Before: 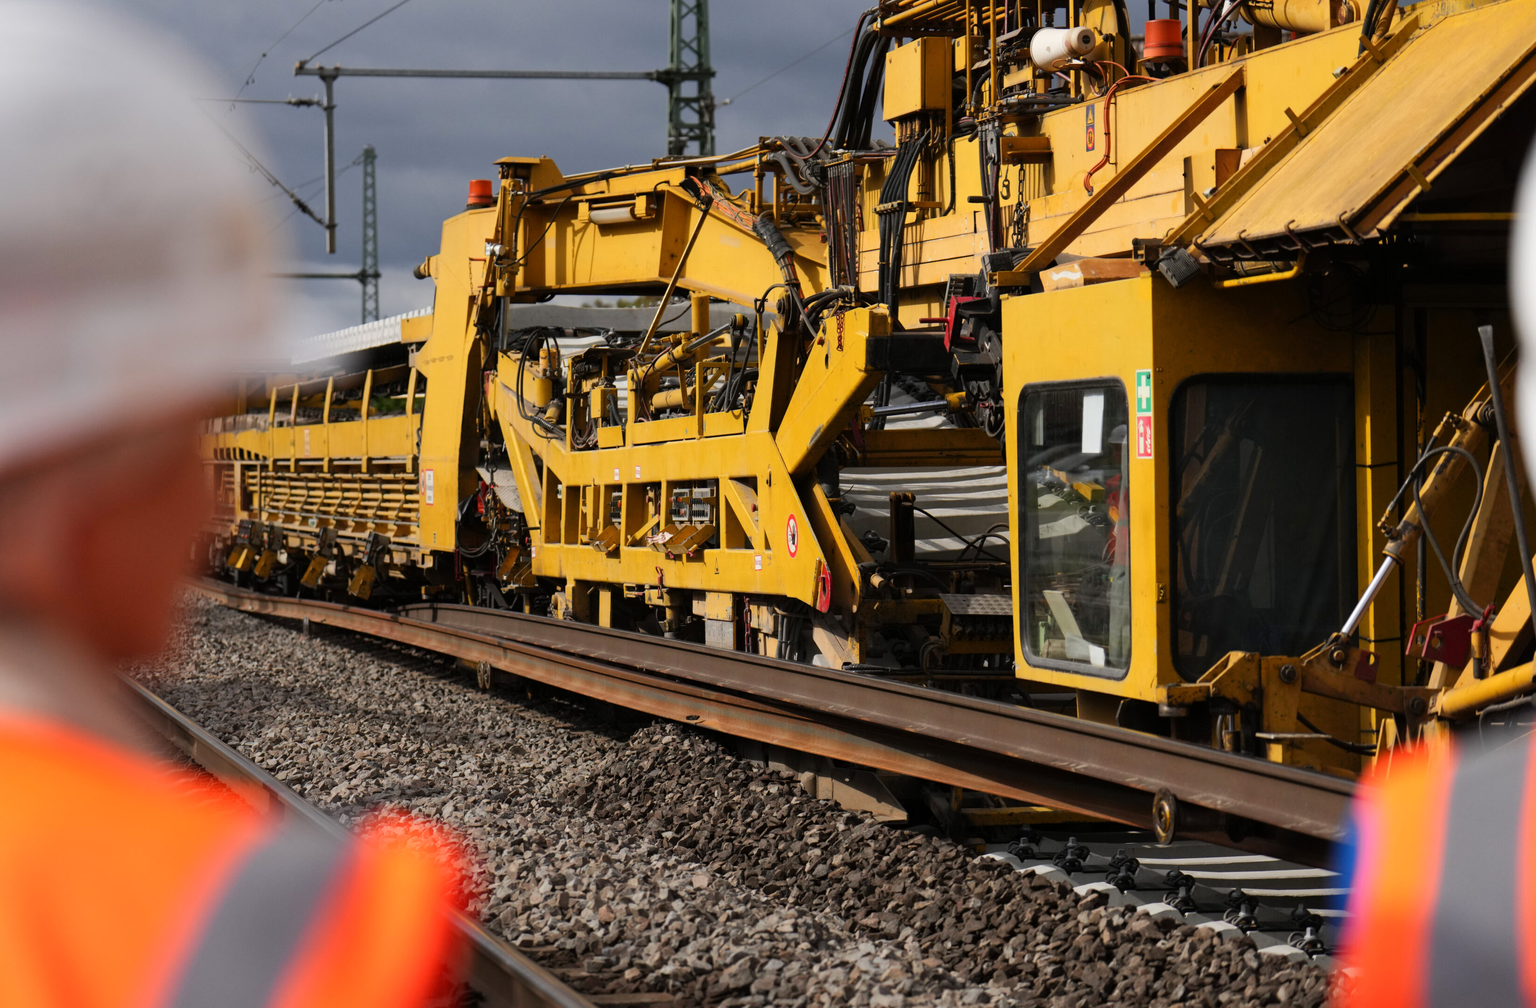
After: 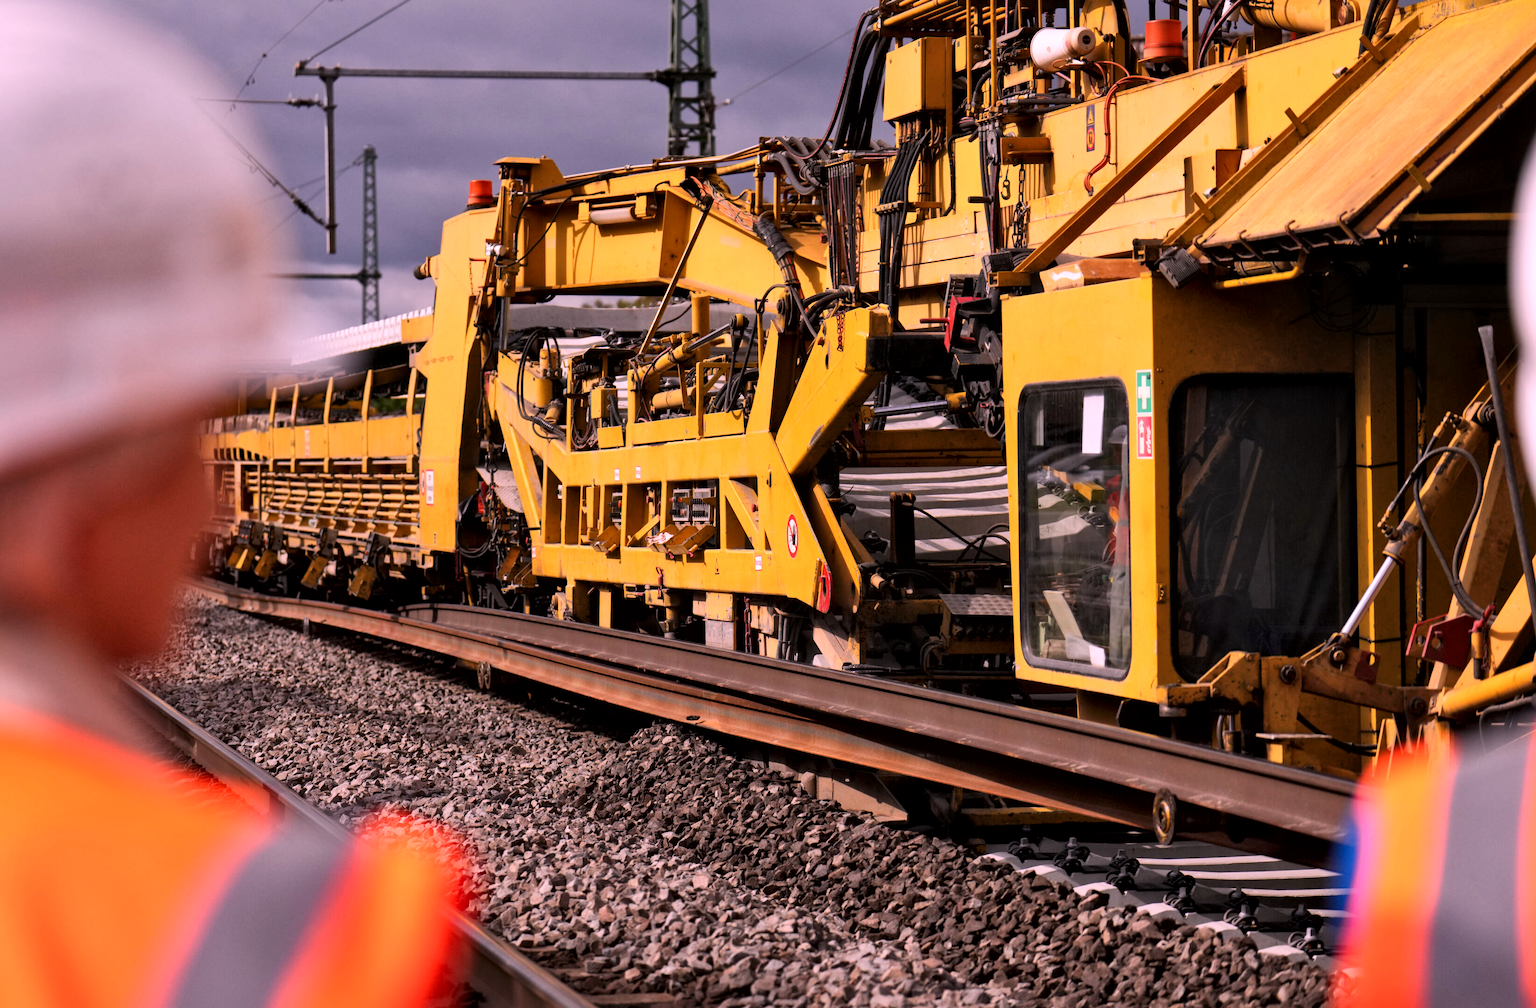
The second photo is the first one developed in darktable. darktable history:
local contrast: mode bilateral grid, contrast 25, coarseness 60, detail 151%, midtone range 0.2
white balance: red 1.188, blue 1.11
